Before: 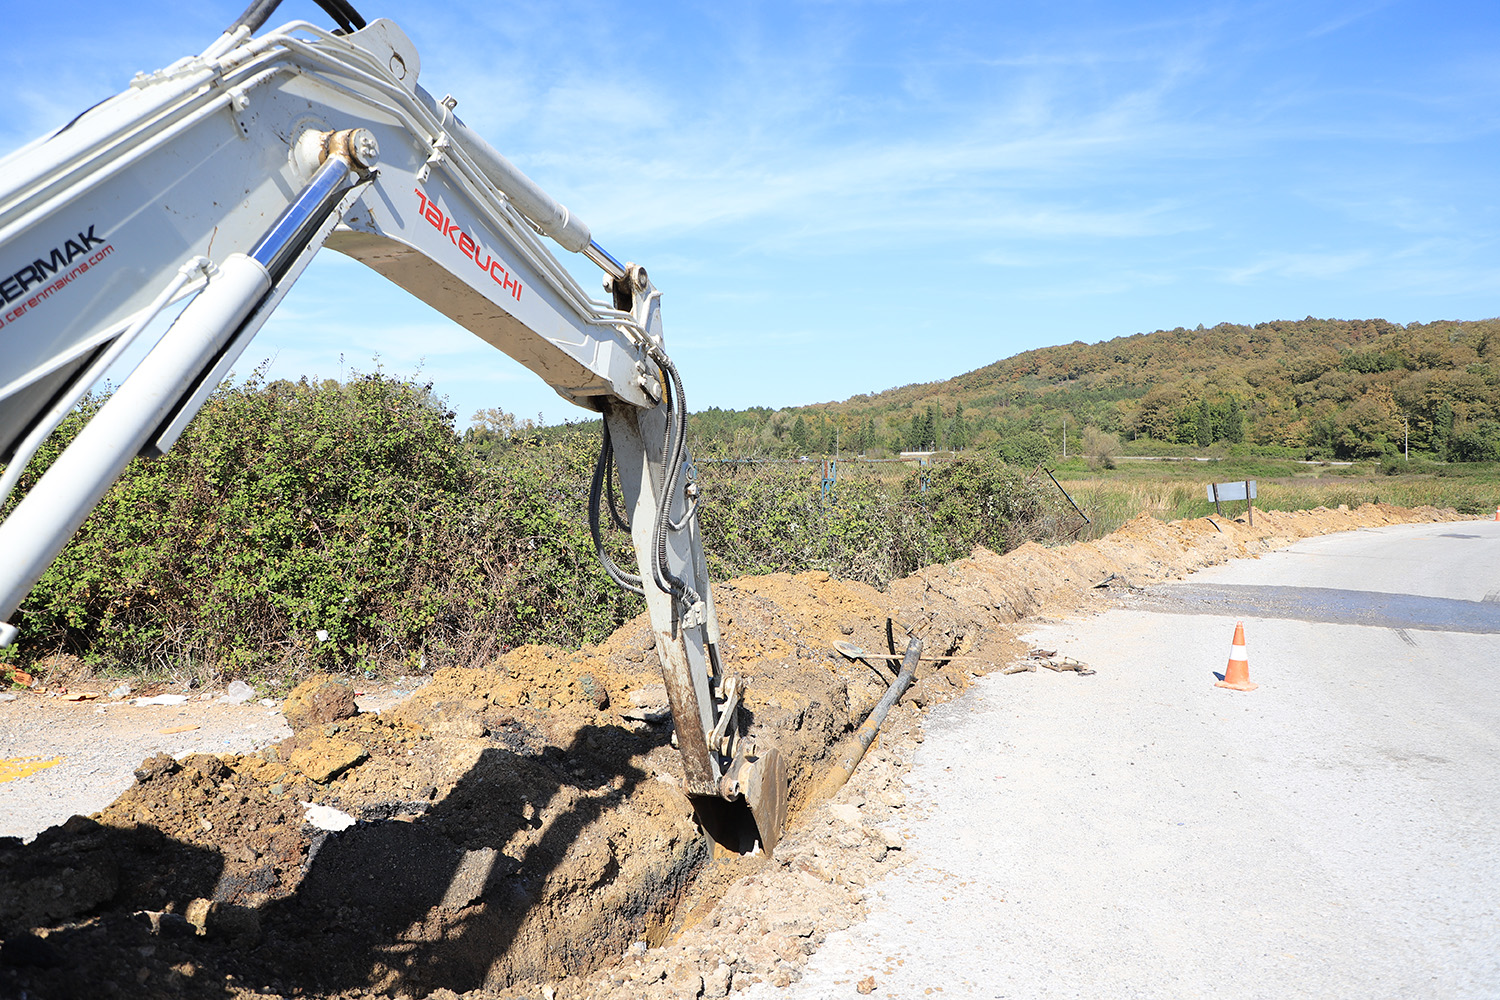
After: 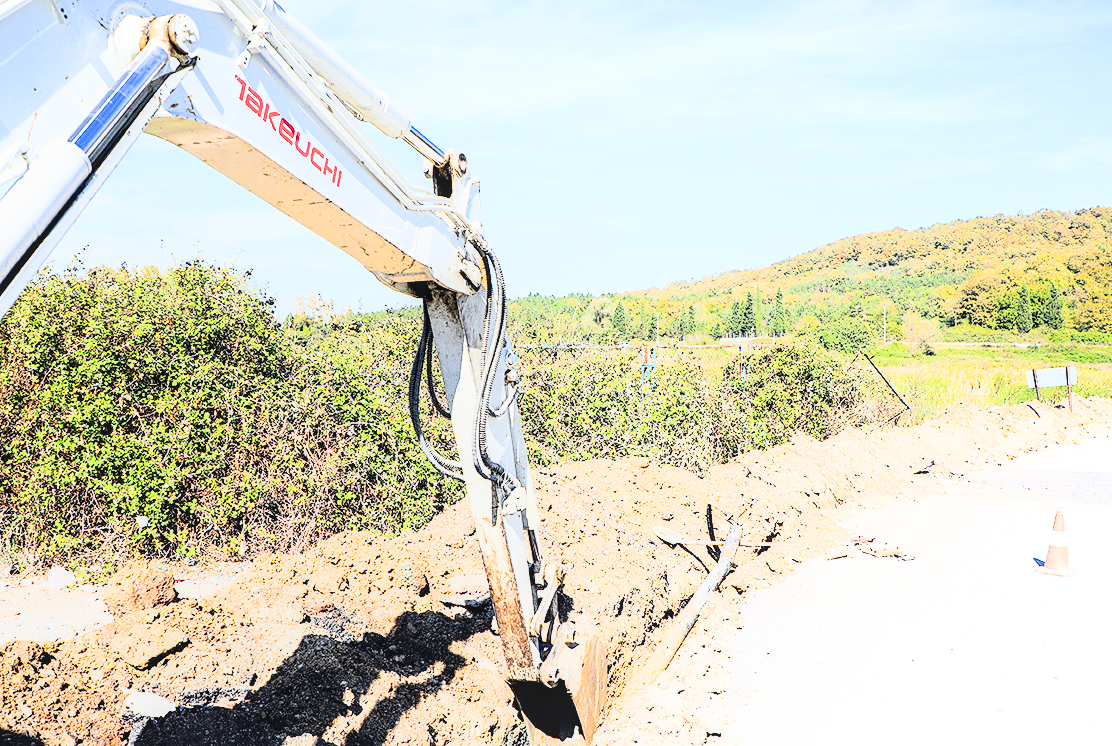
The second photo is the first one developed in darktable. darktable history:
crop and rotate: left 12.014%, top 11.487%, right 13.84%, bottom 13.815%
exposure: black level correction 0, exposure 1.389 EV, compensate highlight preservation false
local contrast: on, module defaults
color balance rgb: global offset › chroma 0.128%, global offset › hue 253.17°, perceptual saturation grading › global saturation 61.061%, perceptual saturation grading › highlights 20.186%, perceptual saturation grading › shadows -50.144%
filmic rgb: black relative exposure -5.12 EV, white relative exposure 3.99 EV, threshold 2.99 EV, hardness 2.91, contrast 1.296, enable highlight reconstruction true
sharpen: amount 0.21
shadows and highlights: shadows -63.9, white point adjustment -5.17, highlights 61.54
